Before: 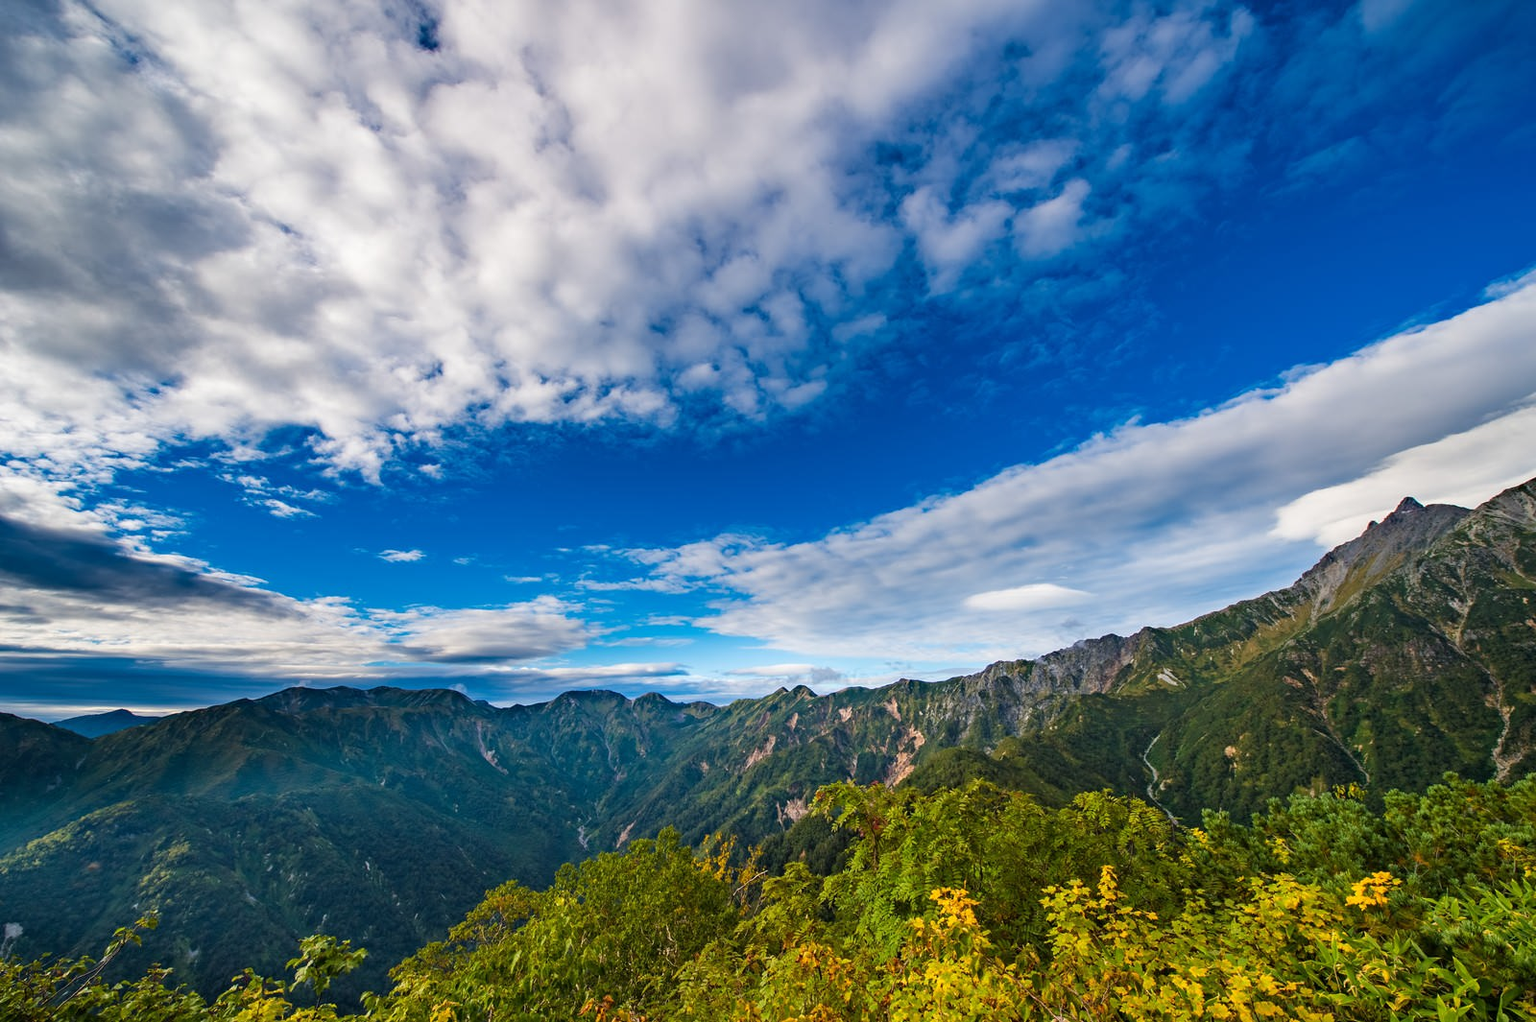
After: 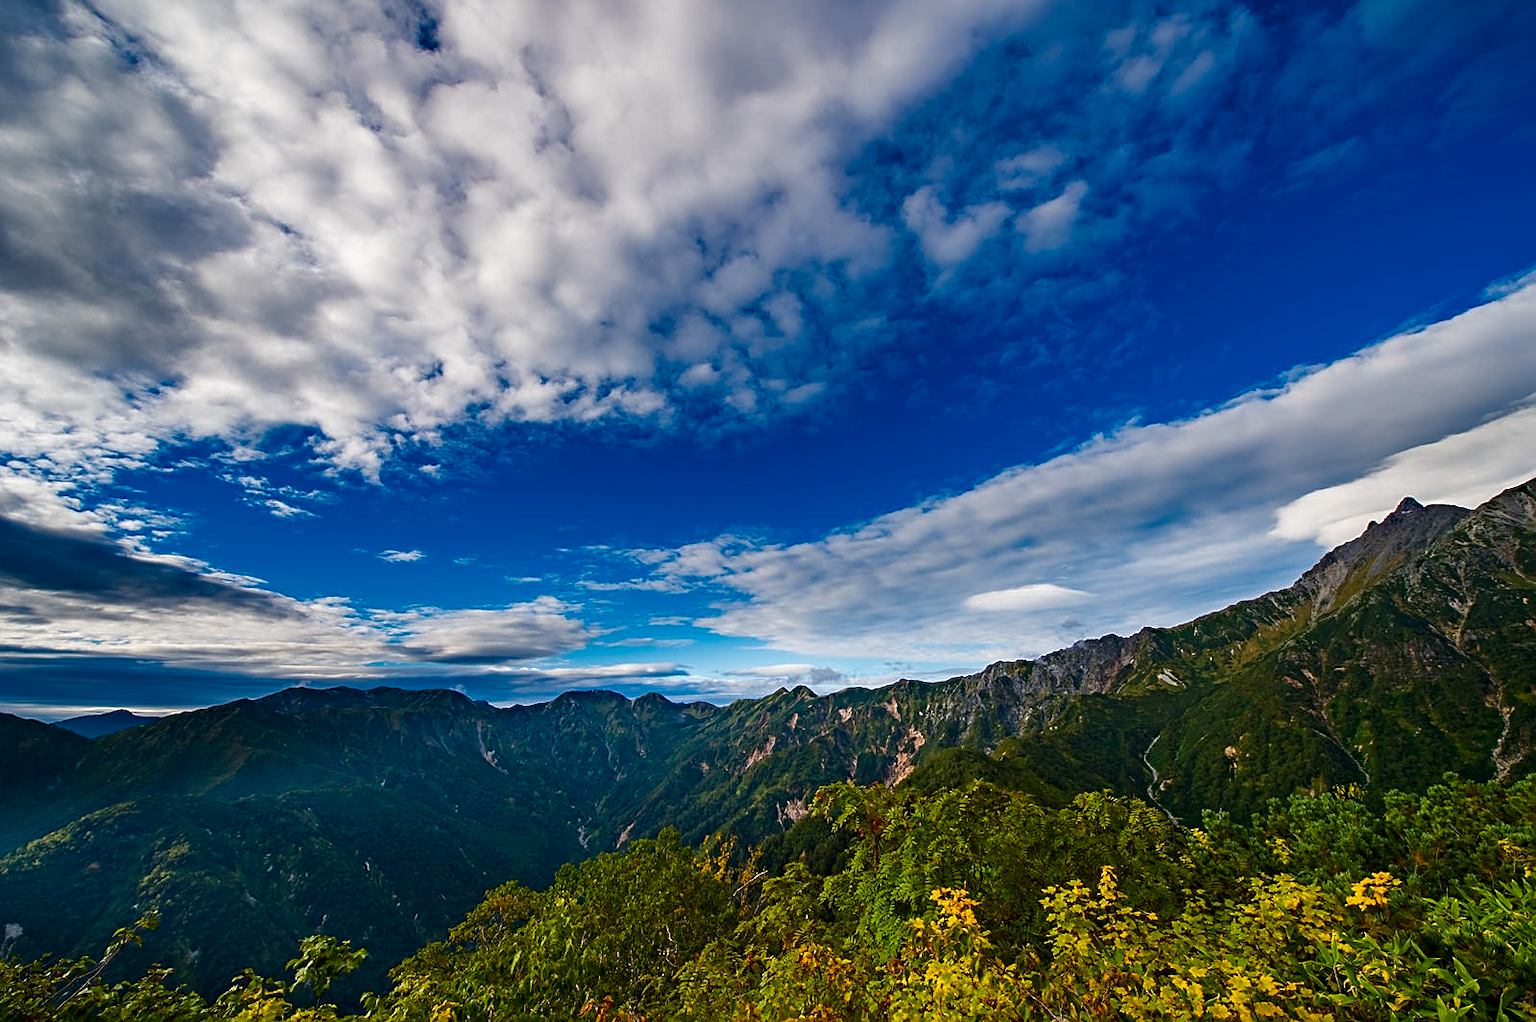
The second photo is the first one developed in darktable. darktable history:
exposure: compensate highlight preservation false
contrast brightness saturation: brightness -0.2, saturation 0.08
sharpen: on, module defaults
